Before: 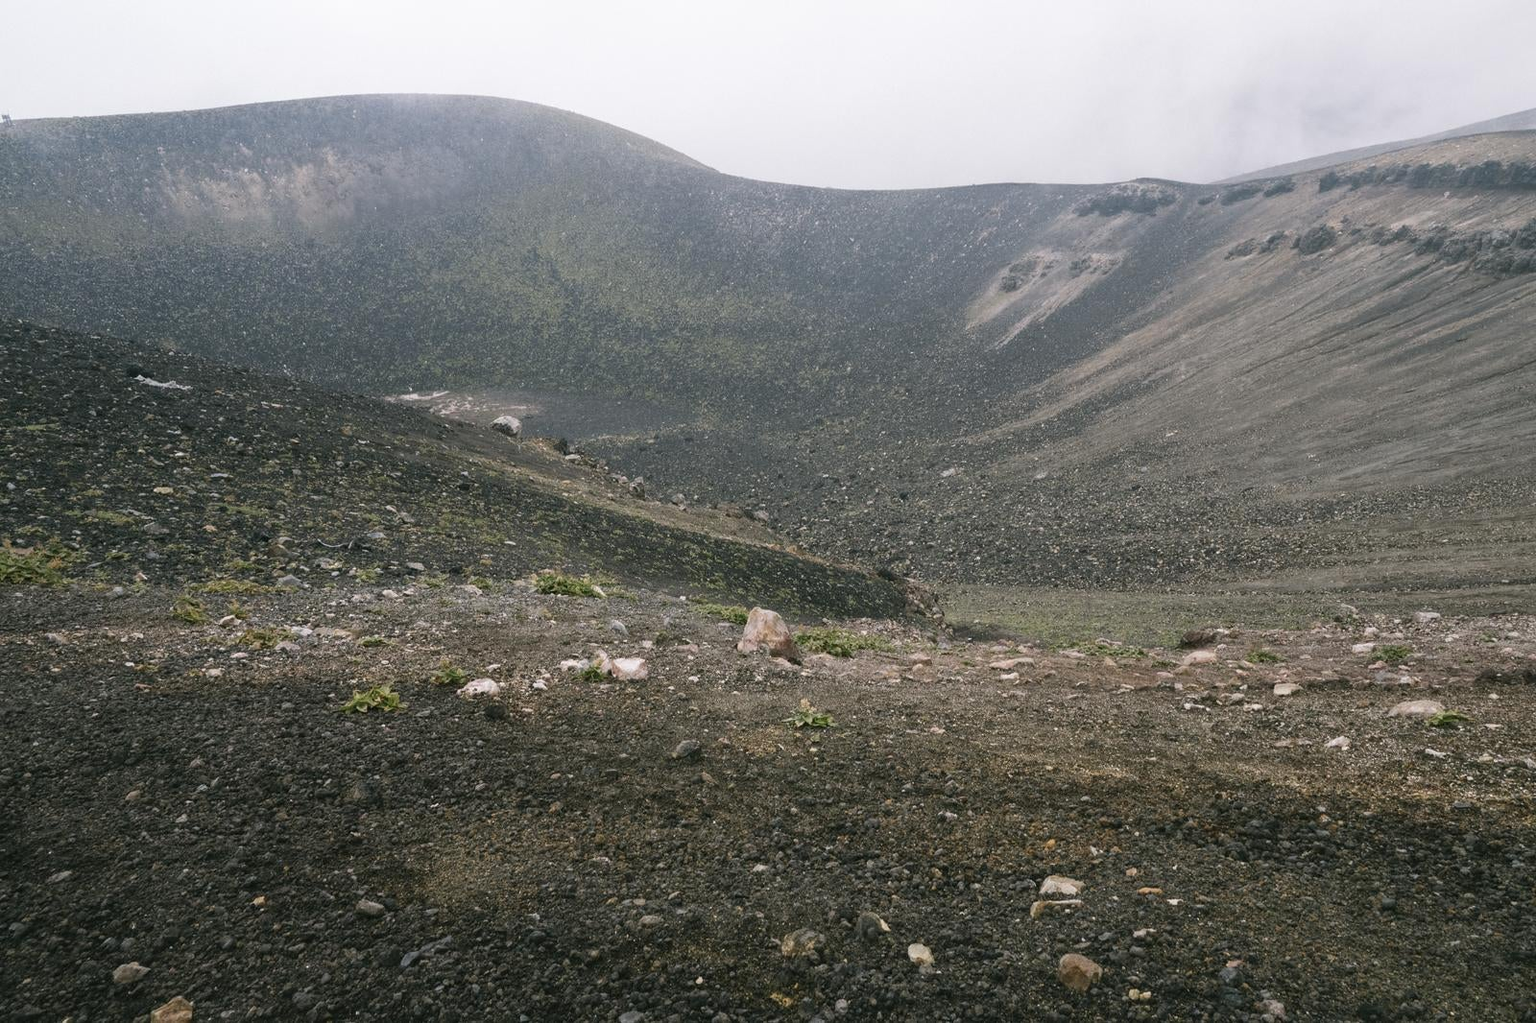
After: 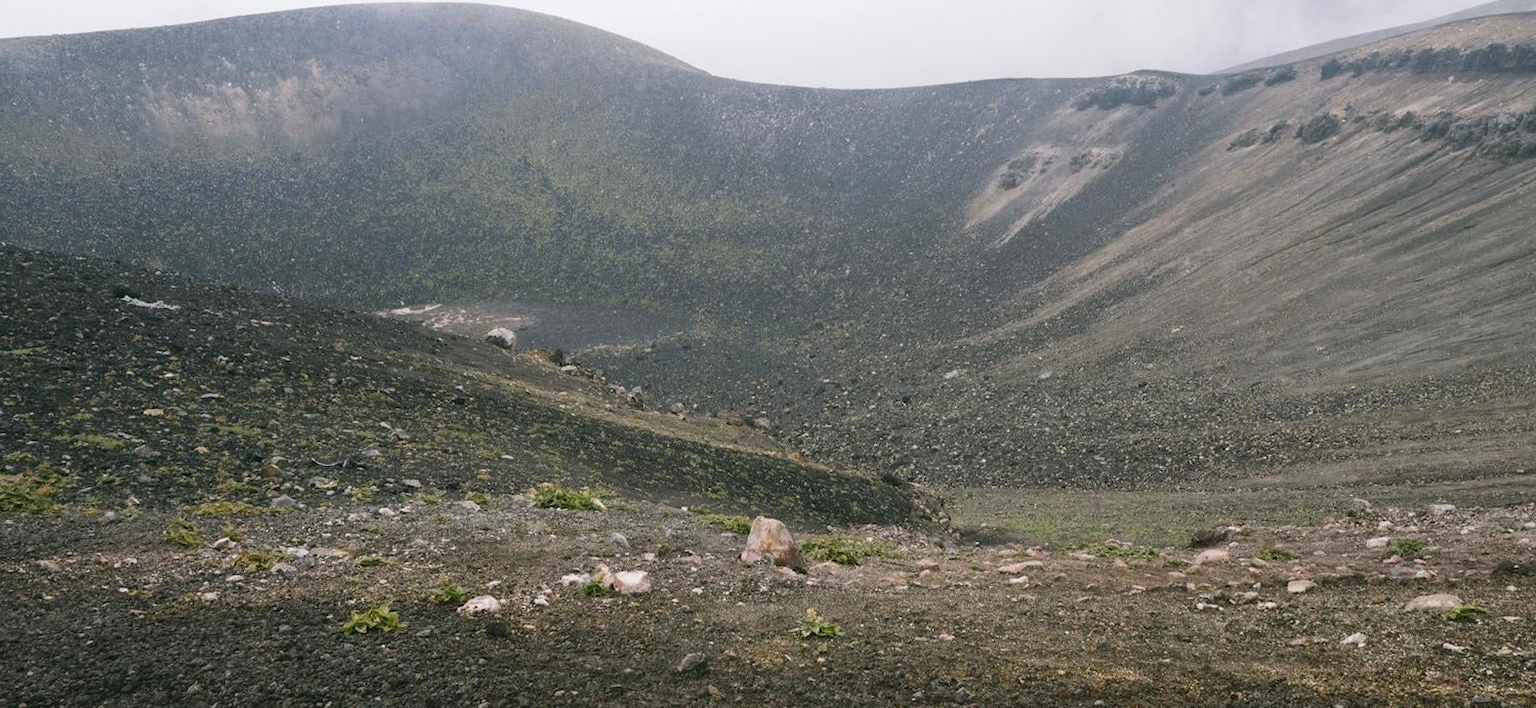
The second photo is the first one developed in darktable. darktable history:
color balance: output saturation 120%
rotate and perspective: rotation -1.42°, crop left 0.016, crop right 0.984, crop top 0.035, crop bottom 0.965
contrast brightness saturation: saturation -0.05
crop and rotate: top 8.293%, bottom 20.996%
